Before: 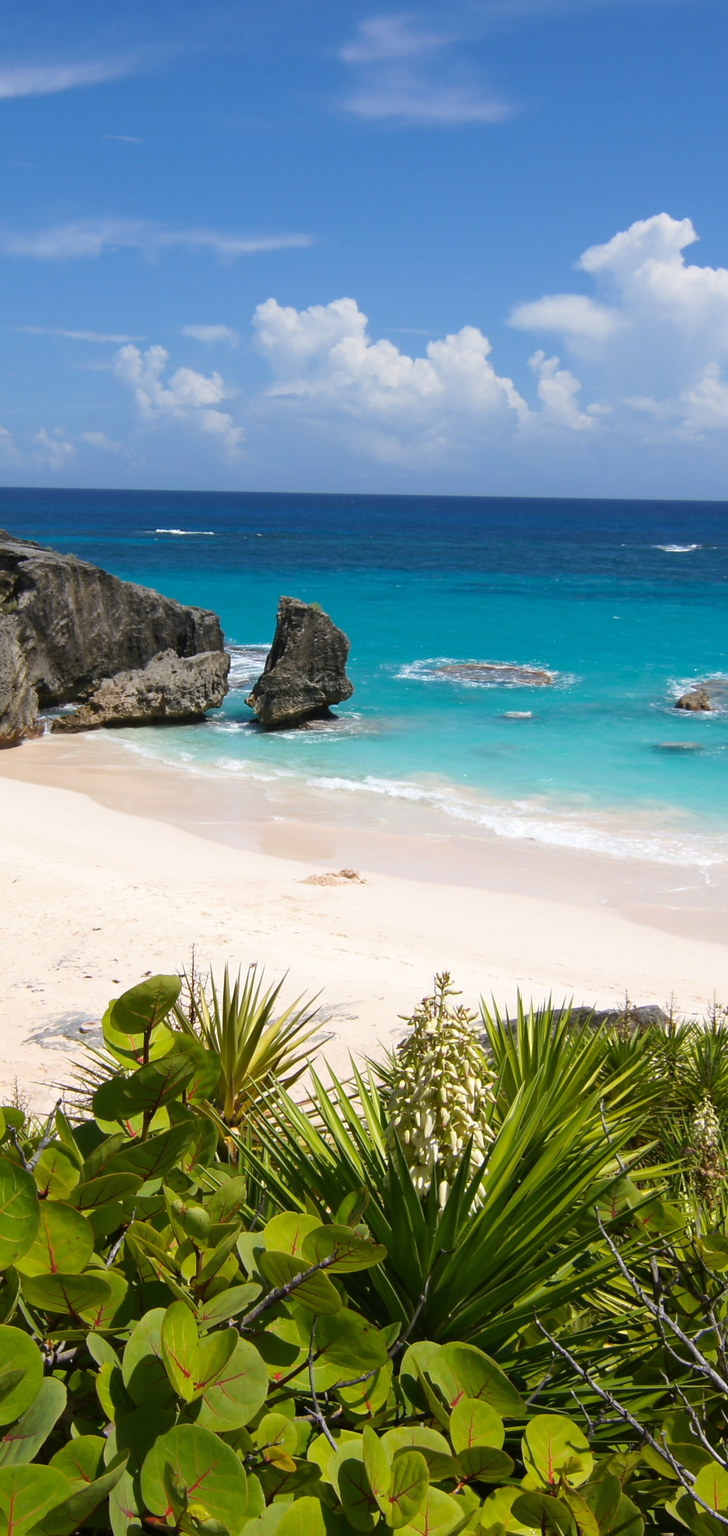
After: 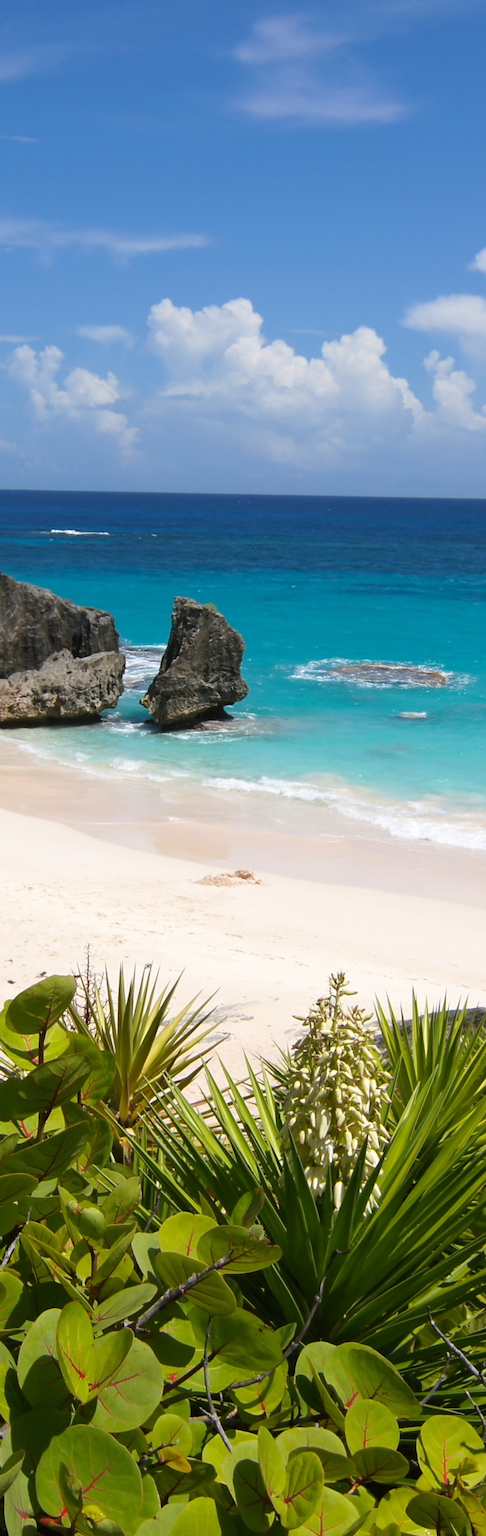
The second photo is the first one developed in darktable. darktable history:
crop and rotate: left 14.506%, right 18.65%
